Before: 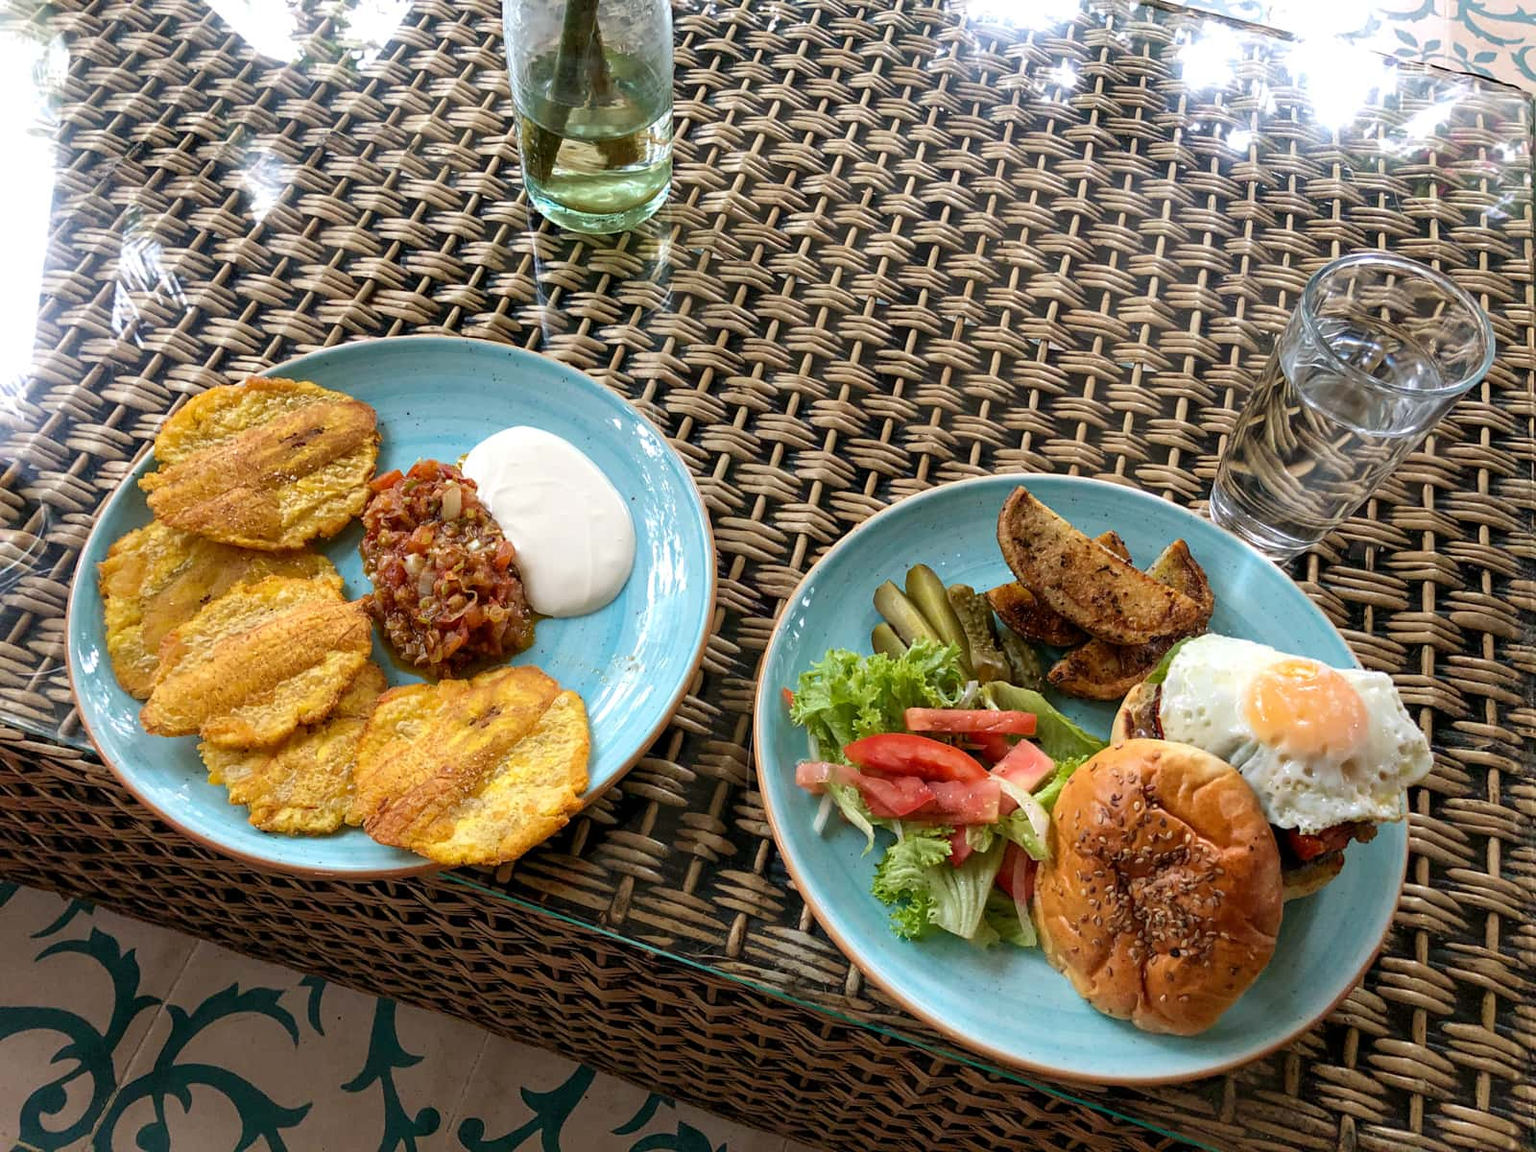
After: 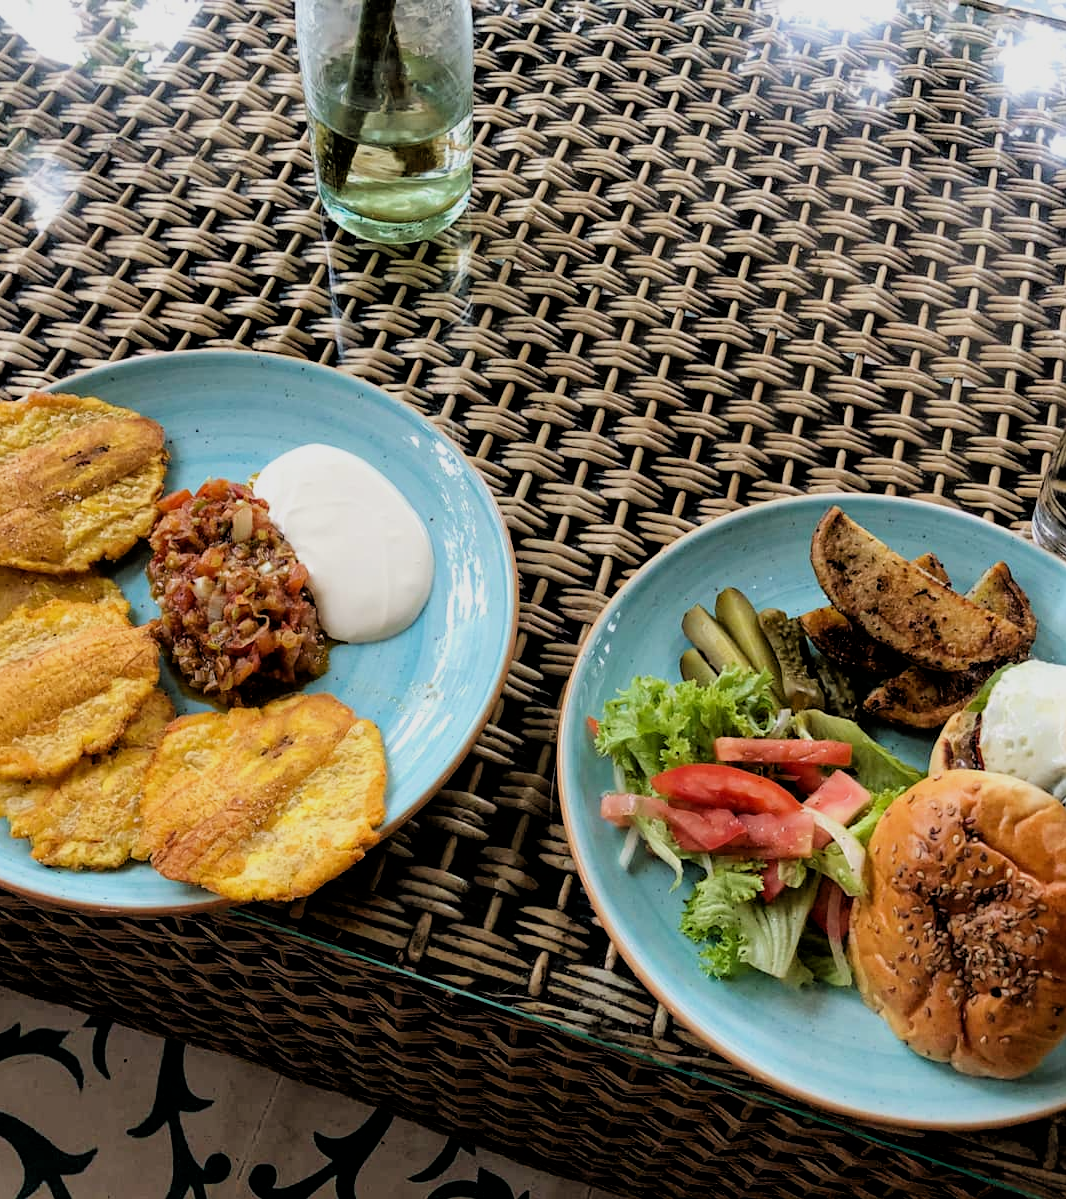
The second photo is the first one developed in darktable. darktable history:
filmic rgb: black relative exposure -3.86 EV, white relative exposure 3.48 EV, hardness 2.63, contrast 1.103
crop and rotate: left 14.292%, right 19.041%
